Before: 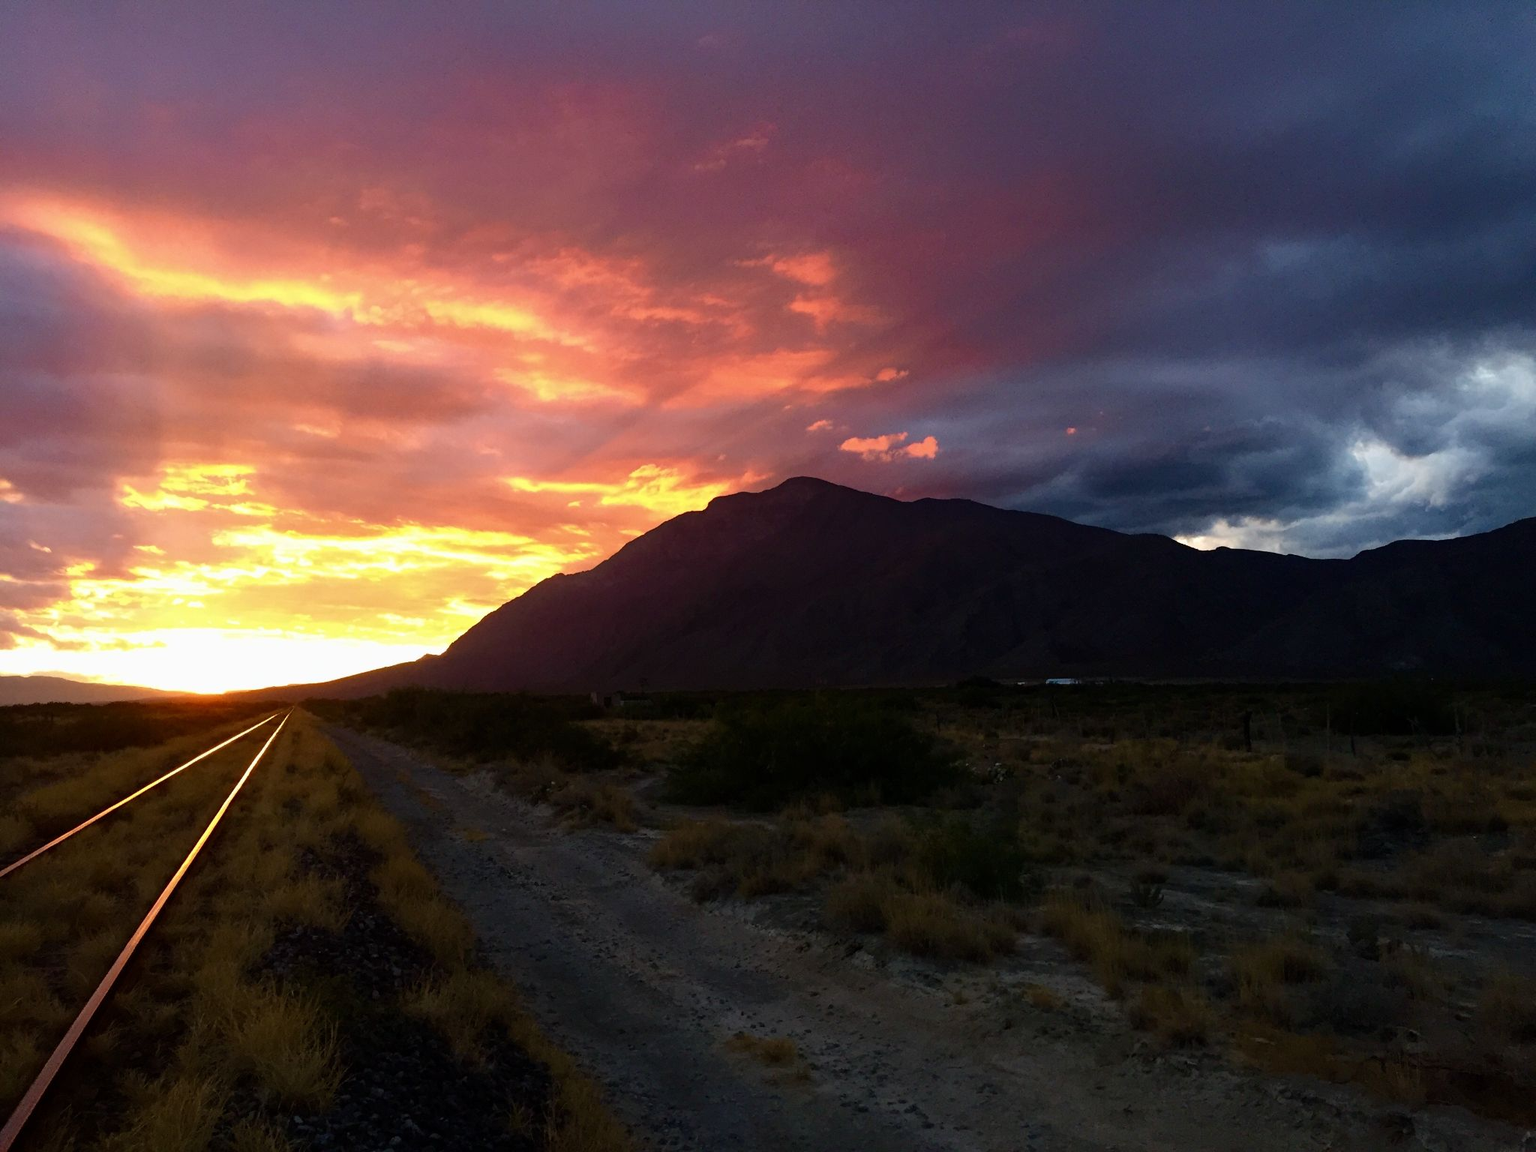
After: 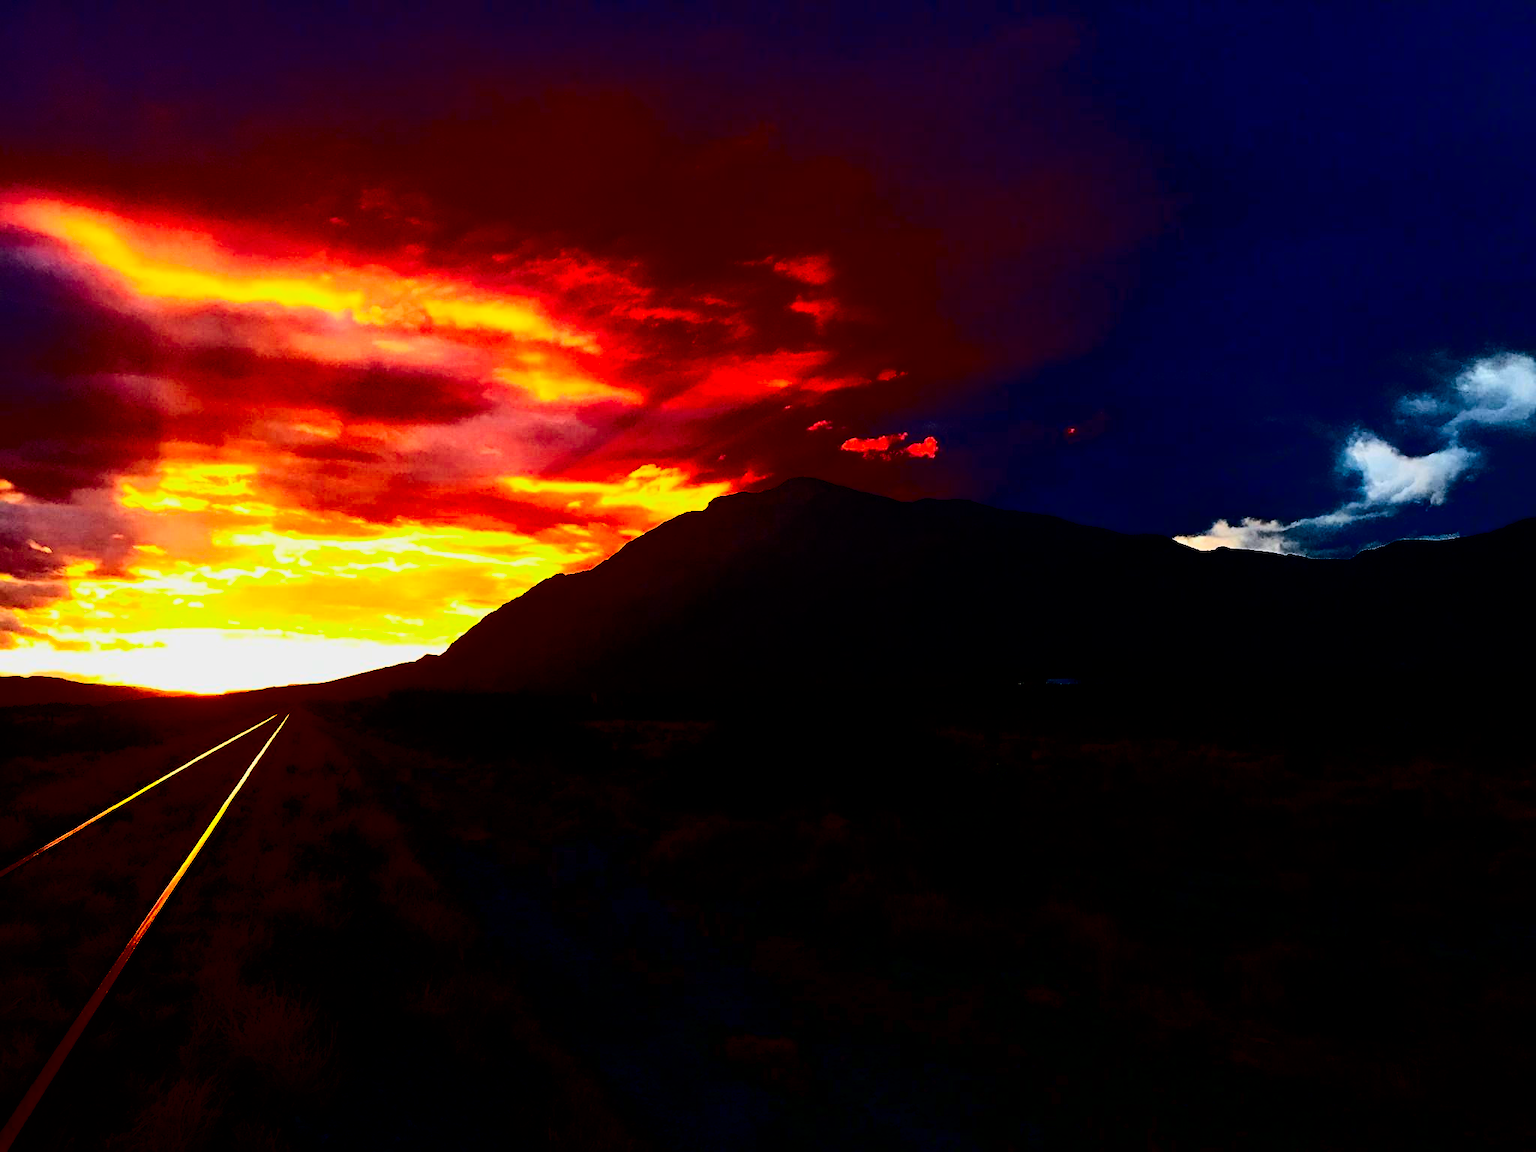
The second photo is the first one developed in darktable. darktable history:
sharpen: on, module defaults
filmic rgb: black relative exposure -6.73 EV, white relative exposure 4.56 EV, hardness 3.25, color science v6 (2022)
contrast brightness saturation: contrast 0.788, brightness -0.996, saturation 0.999
color balance rgb: shadows lift › chroma 0.68%, shadows lift › hue 114.69°, perceptual saturation grading › global saturation 14.922%
